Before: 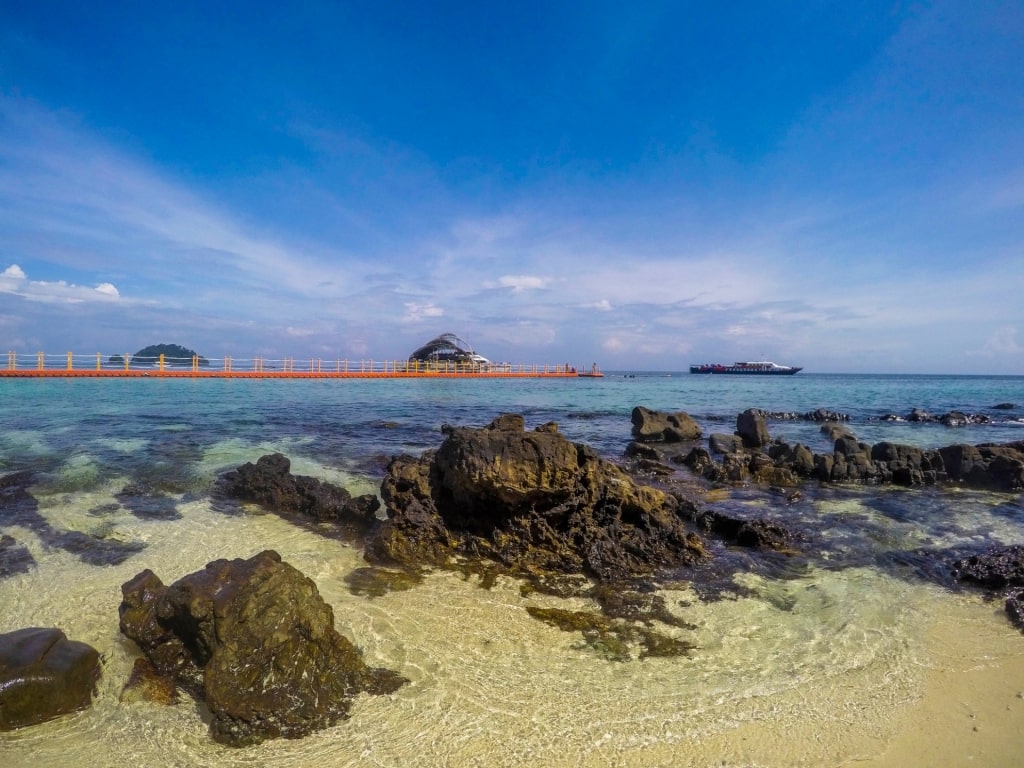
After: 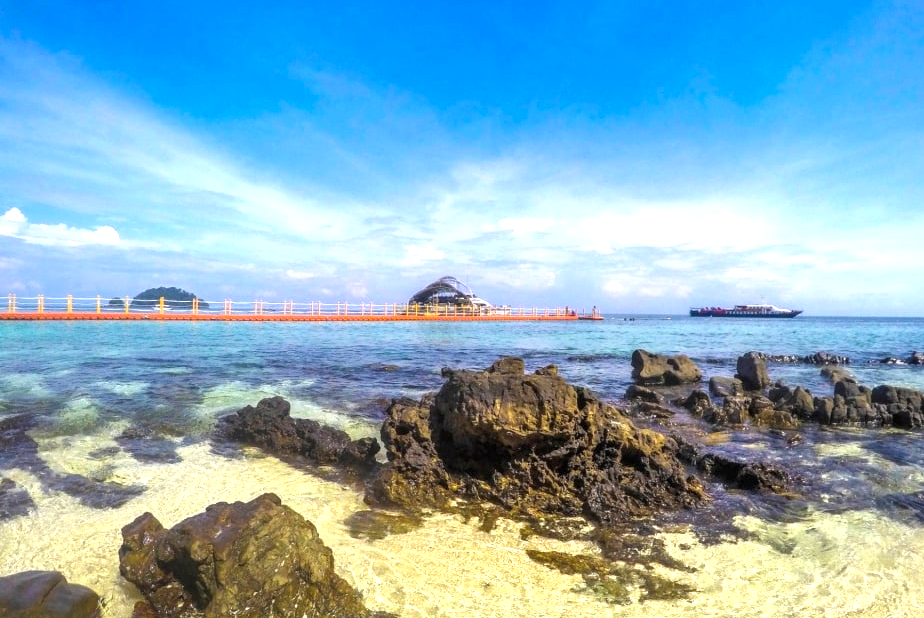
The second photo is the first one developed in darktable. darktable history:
crop: top 7.462%, right 9.728%, bottom 12.06%
exposure: black level correction 0, exposure 1.199 EV, compensate highlight preservation false
shadows and highlights: shadows 24.95, highlights -25.04
